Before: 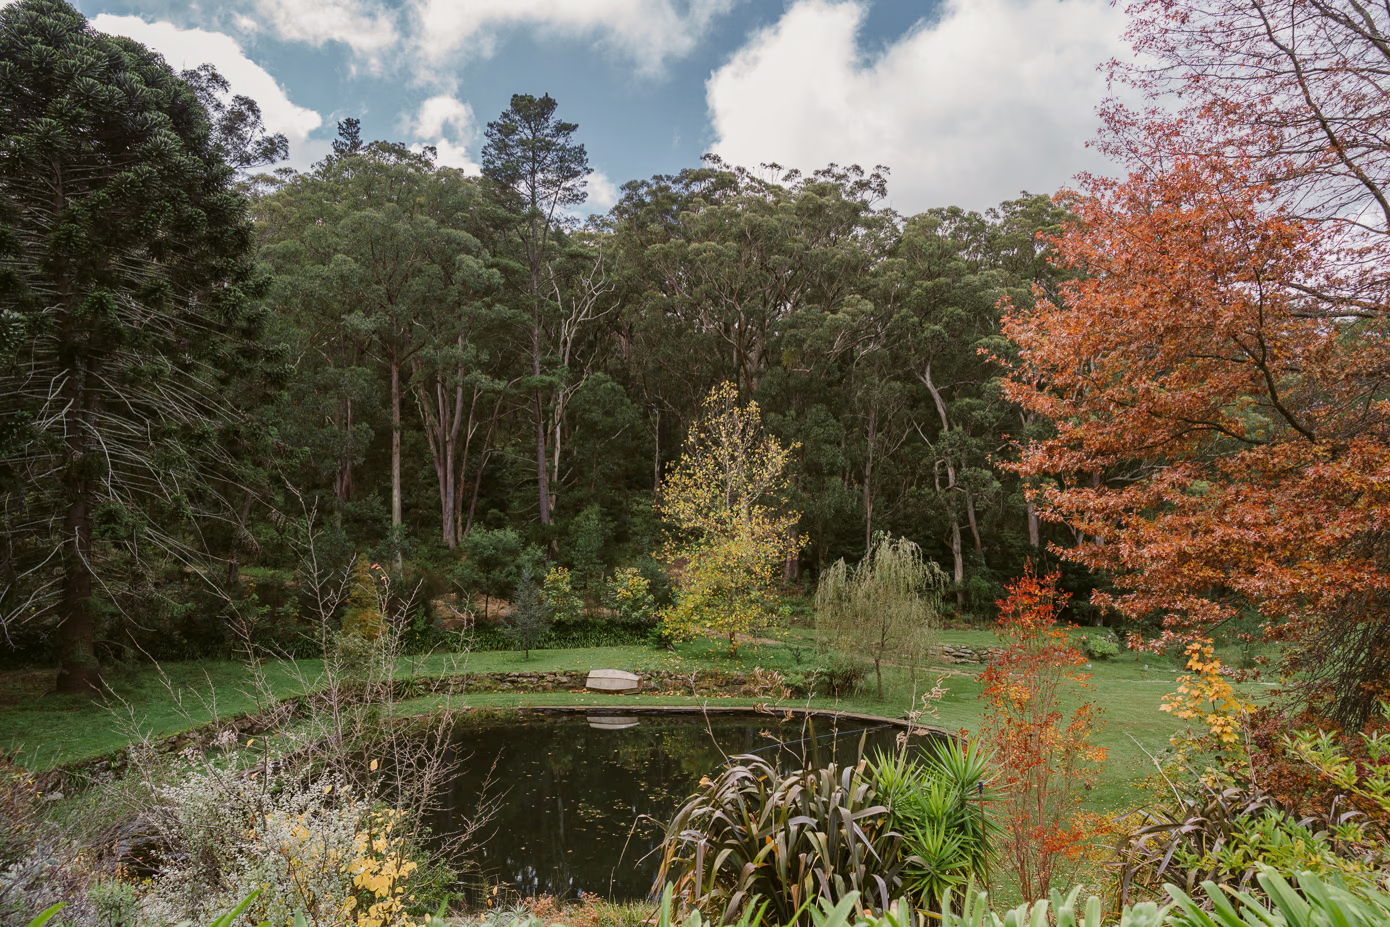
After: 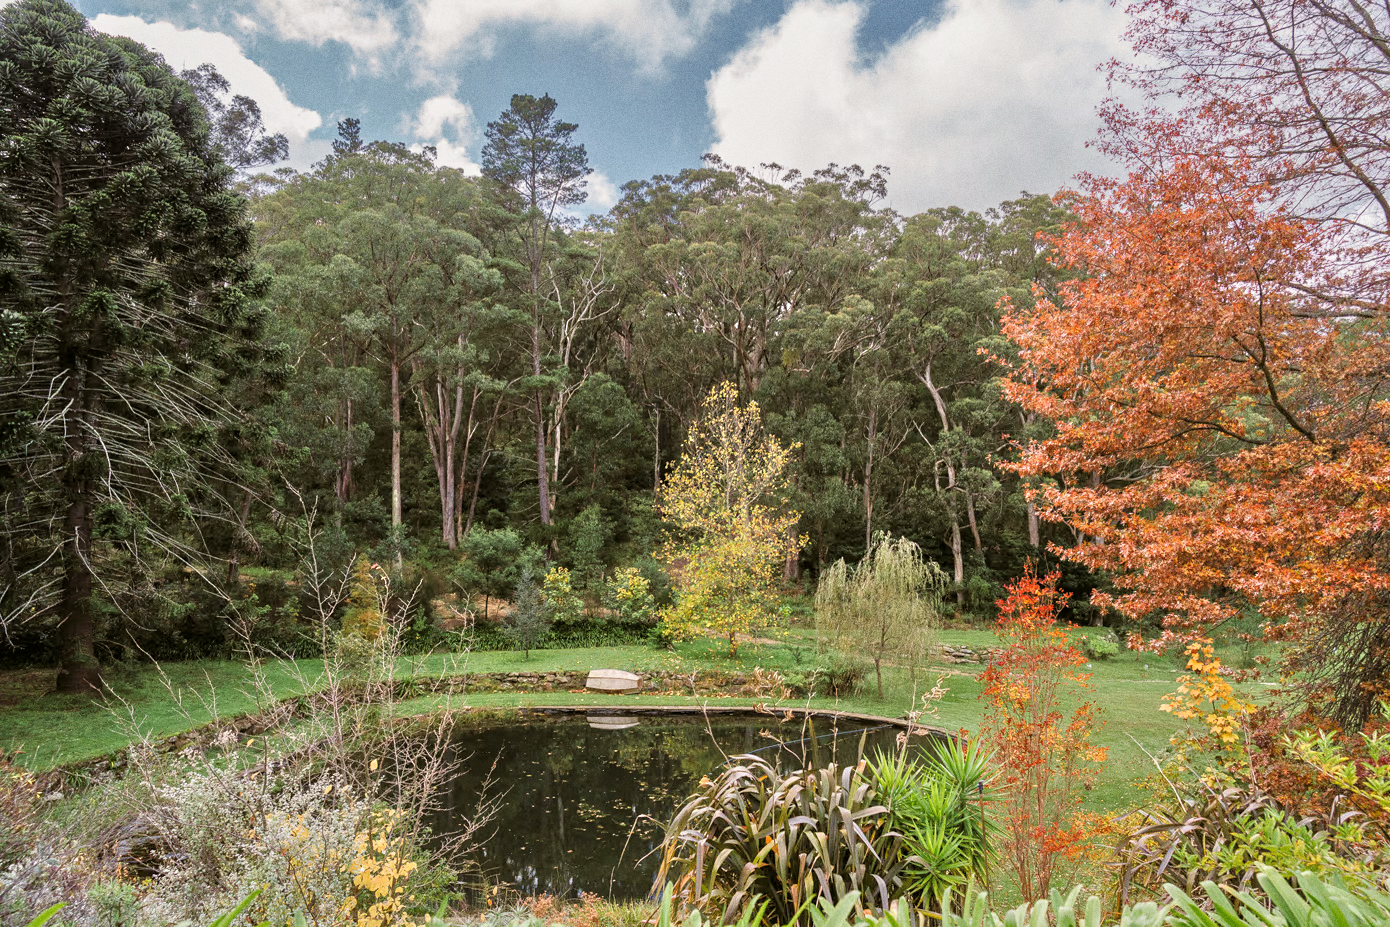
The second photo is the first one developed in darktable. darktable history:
grain: coarseness 0.09 ISO
levels: mode automatic, black 0.023%, white 99.97%, levels [0.062, 0.494, 0.925]
tone equalizer: -7 EV 0.15 EV, -6 EV 0.6 EV, -5 EV 1.15 EV, -4 EV 1.33 EV, -3 EV 1.15 EV, -2 EV 0.6 EV, -1 EV 0.15 EV, mask exposure compensation -0.5 EV
